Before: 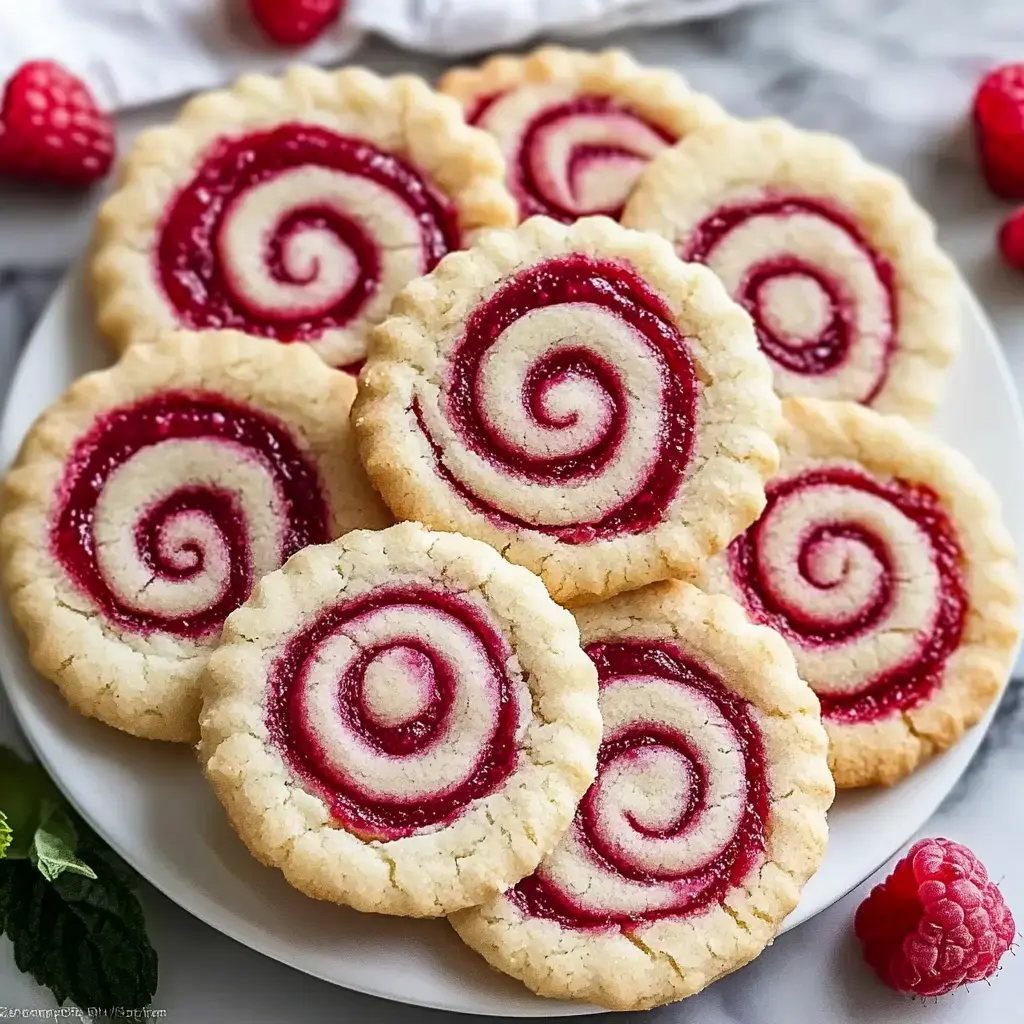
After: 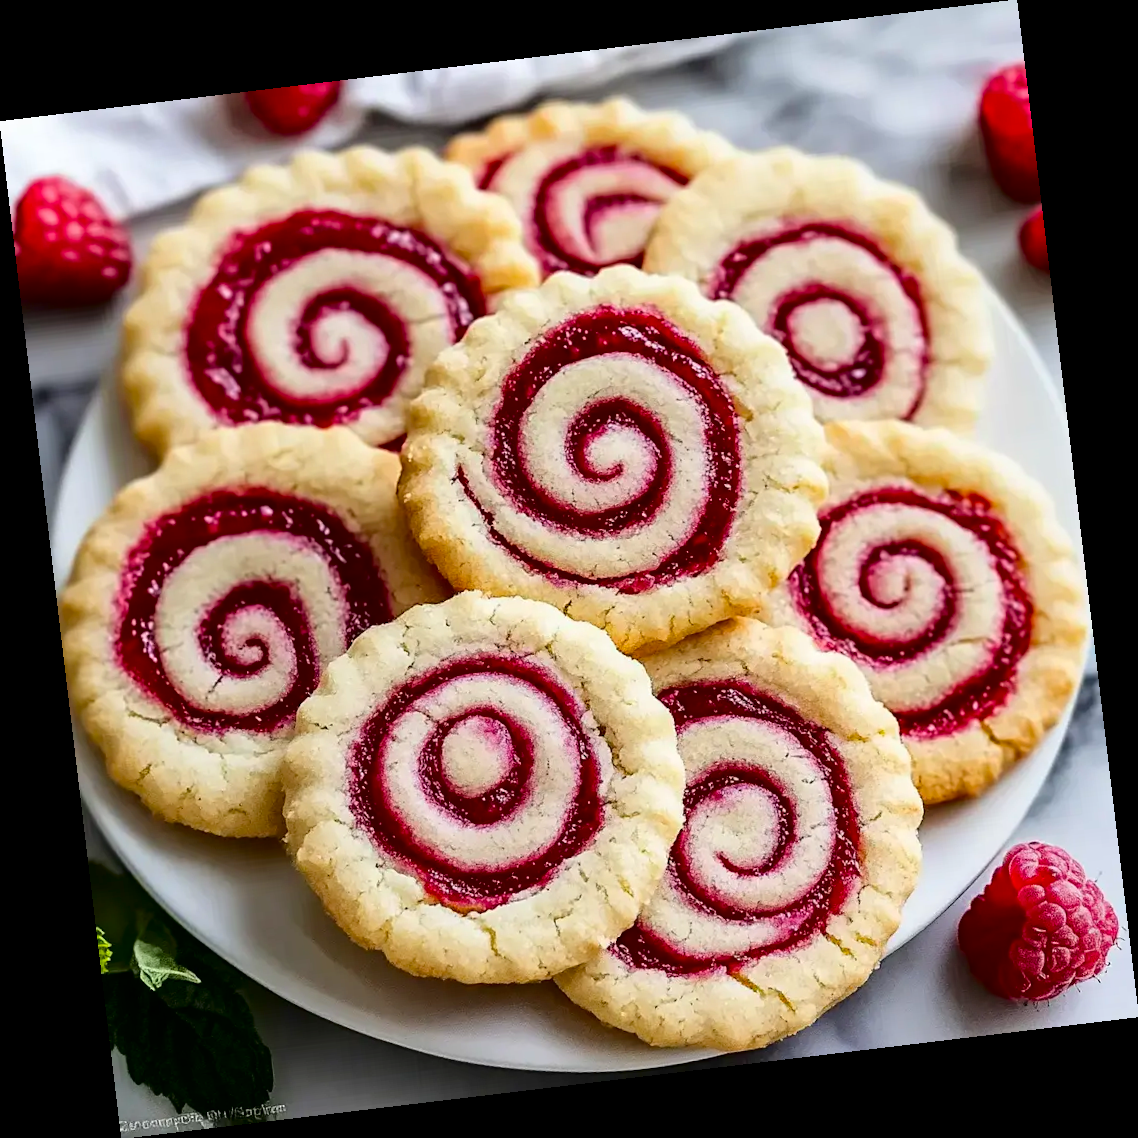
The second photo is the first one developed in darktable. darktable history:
color balance: output saturation 120%
rotate and perspective: rotation -6.83°, automatic cropping off
fill light: exposure -2 EV, width 8.6
